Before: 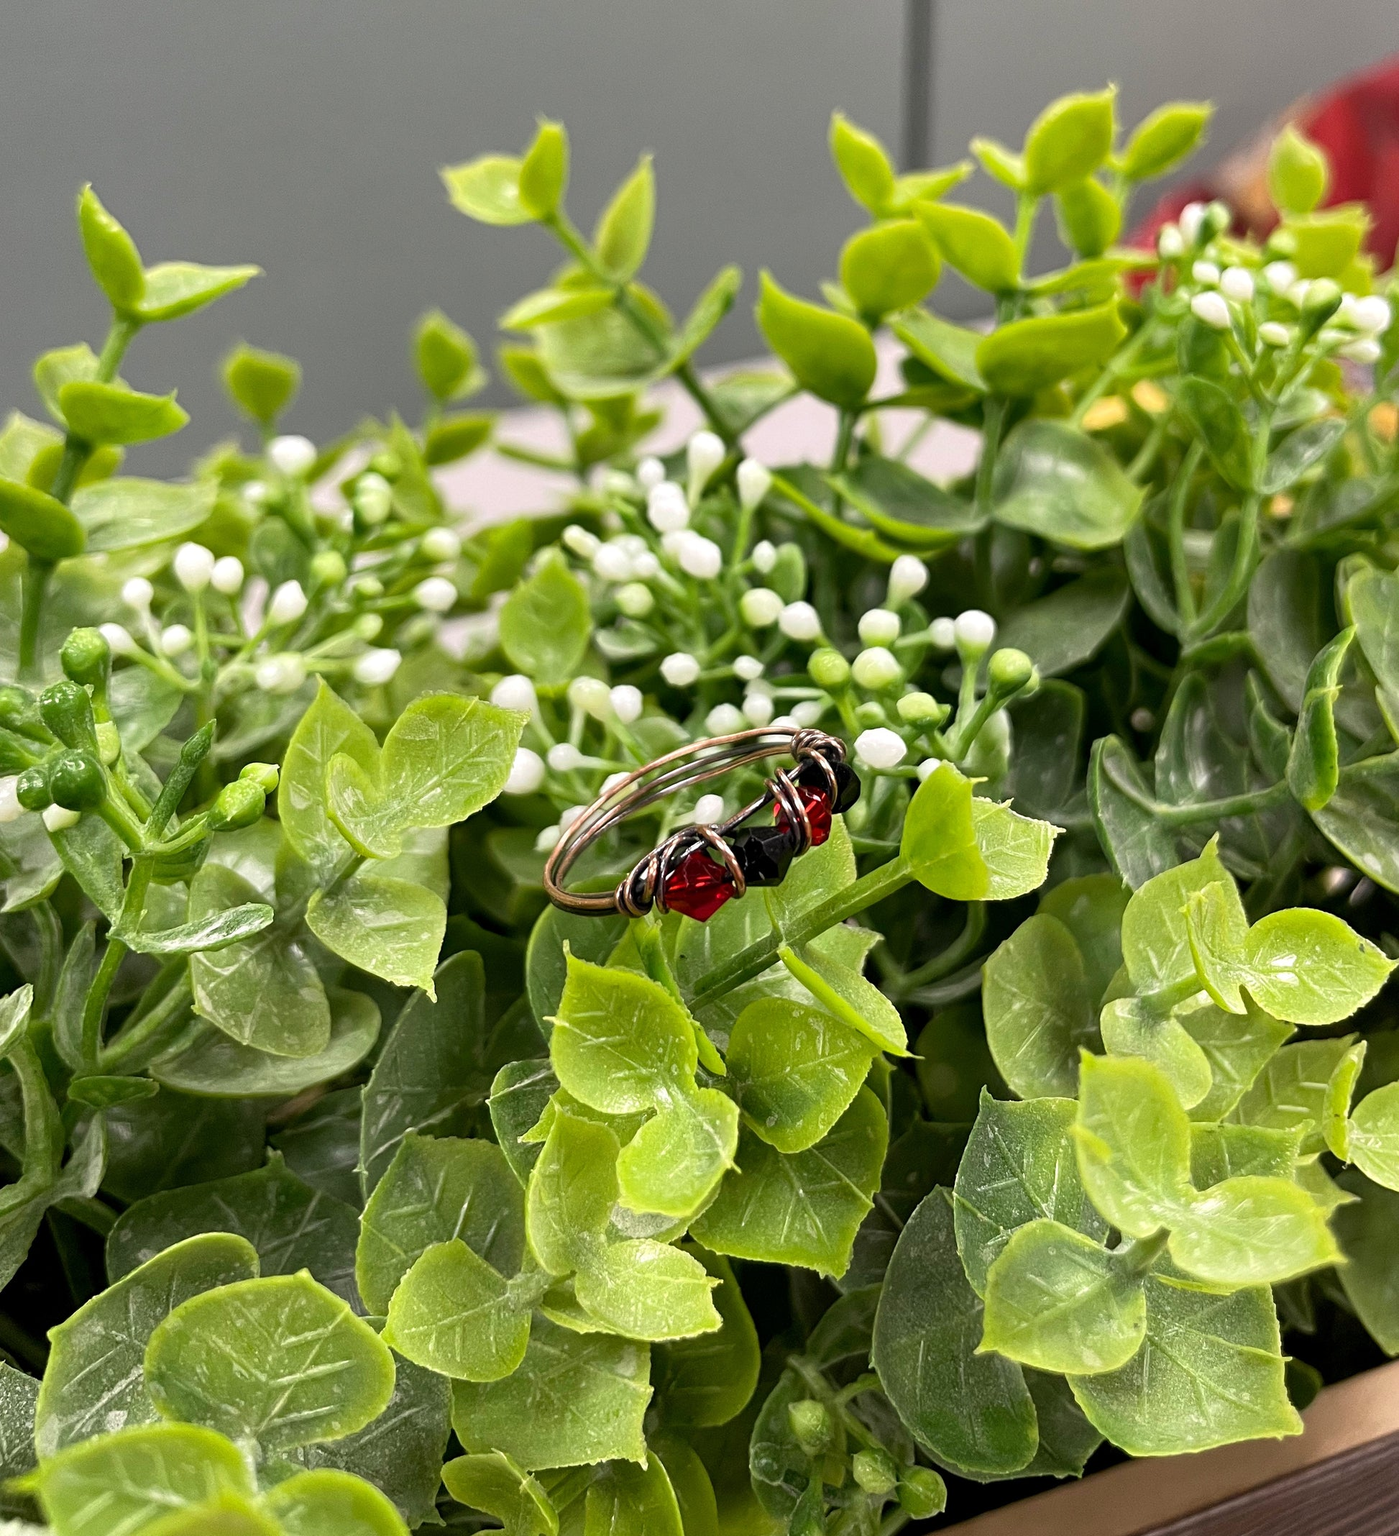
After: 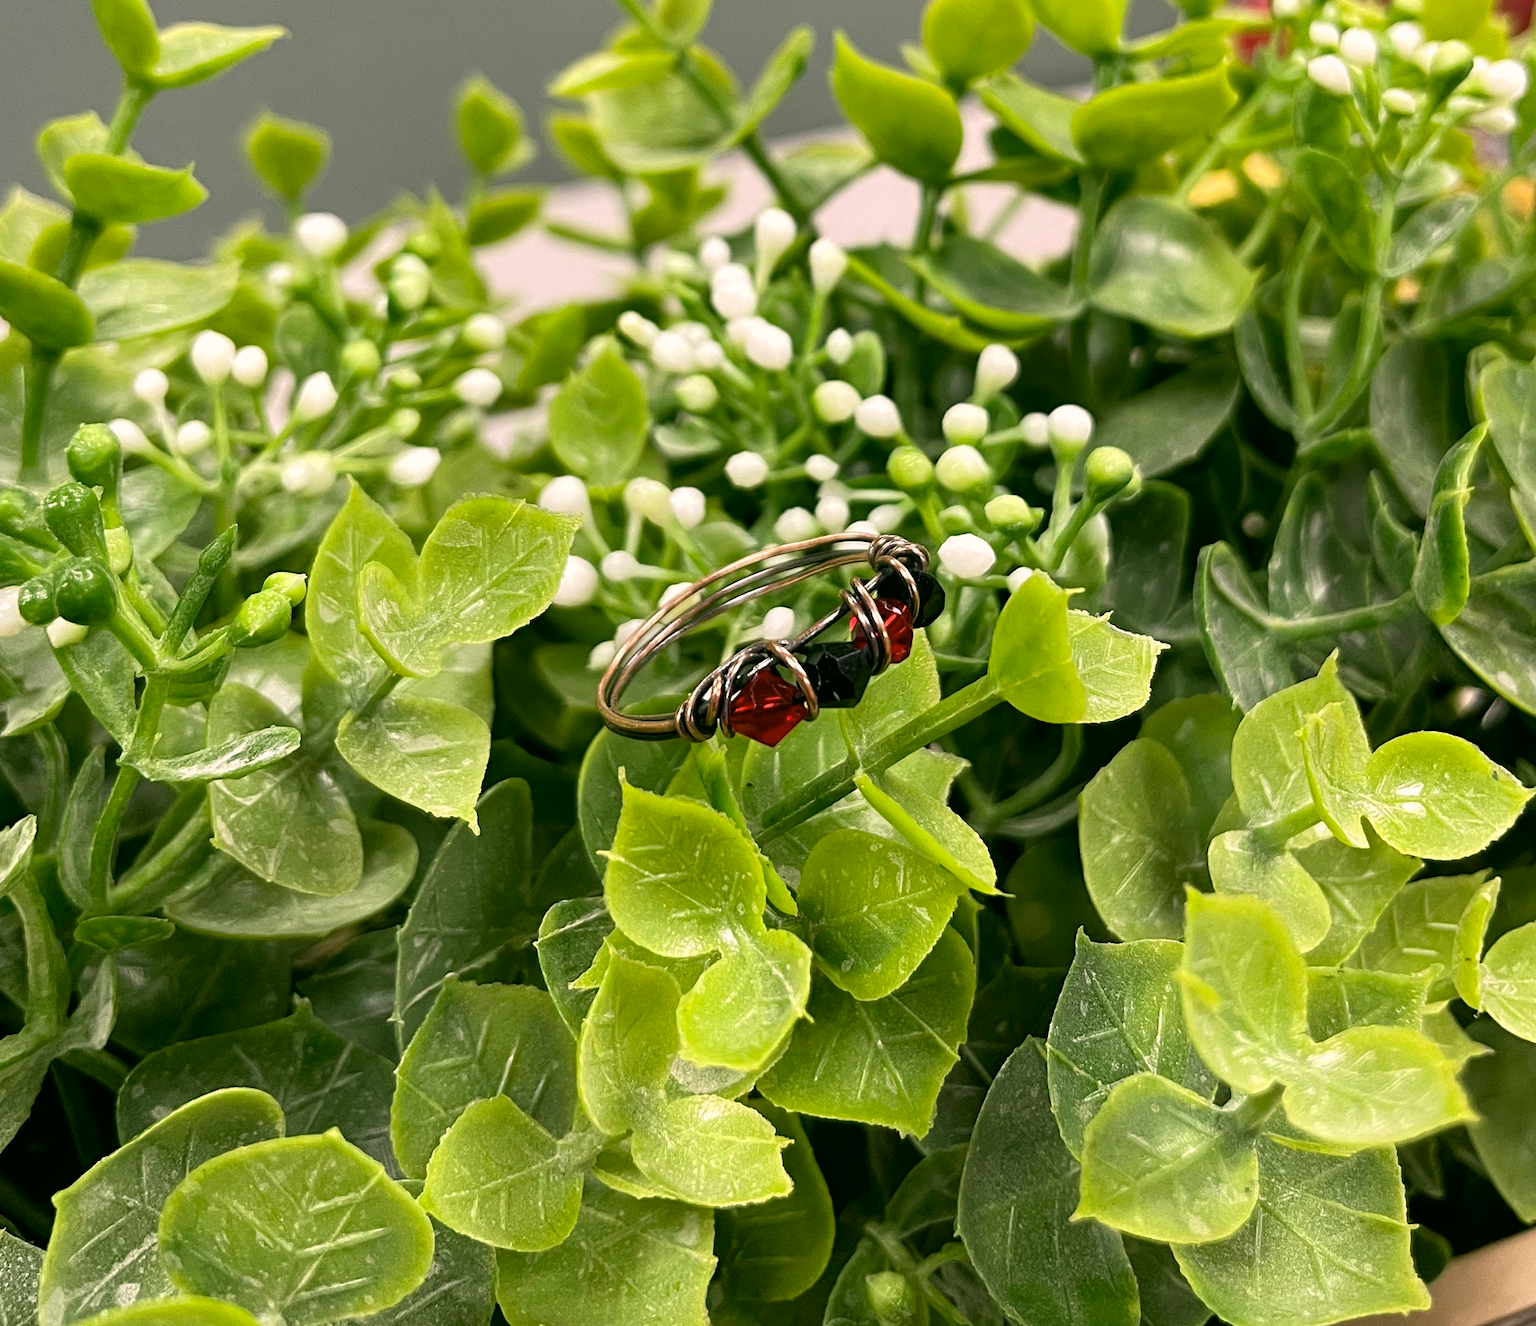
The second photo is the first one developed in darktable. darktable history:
crop and rotate: top 15.774%, bottom 5.506%
color correction: highlights a* 4.02, highlights b* 4.98, shadows a* -7.55, shadows b* 4.98
